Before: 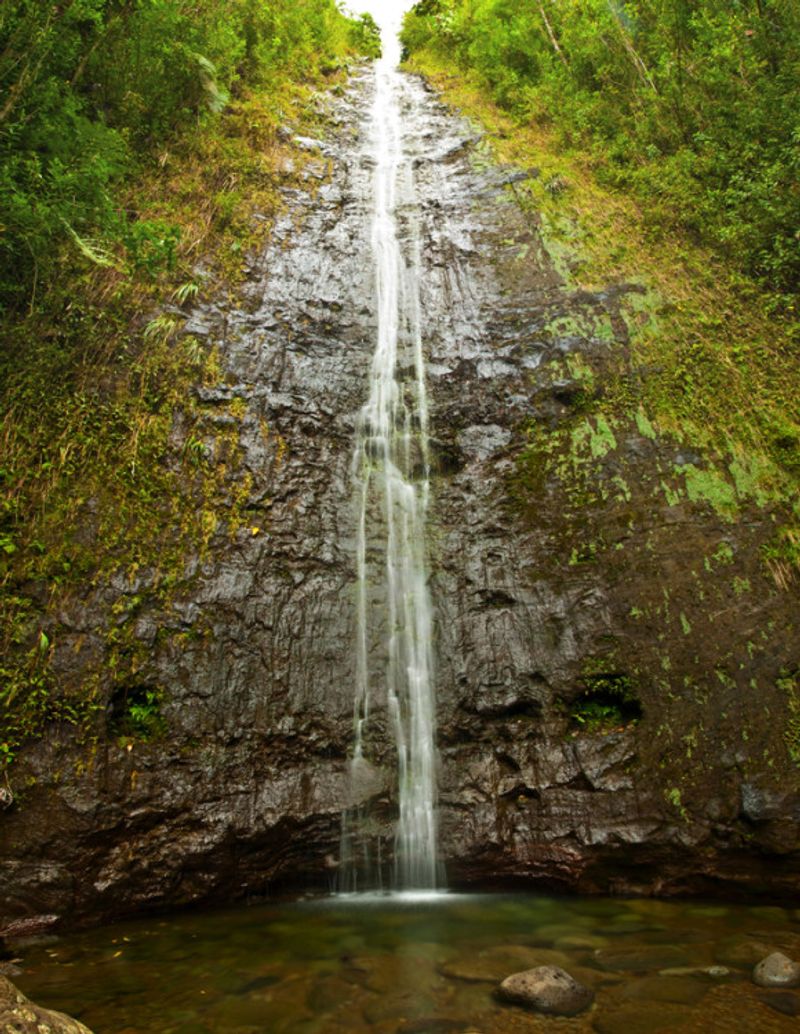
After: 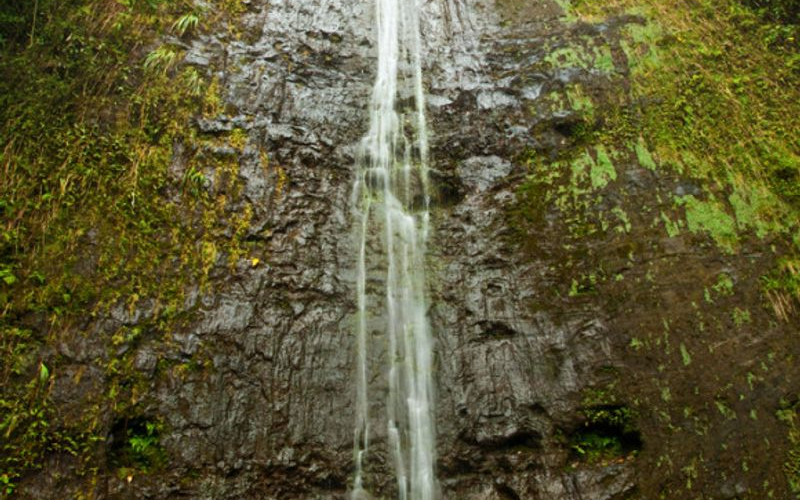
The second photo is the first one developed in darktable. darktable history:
white balance: red 0.978, blue 0.999
crop and rotate: top 26.056%, bottom 25.543%
